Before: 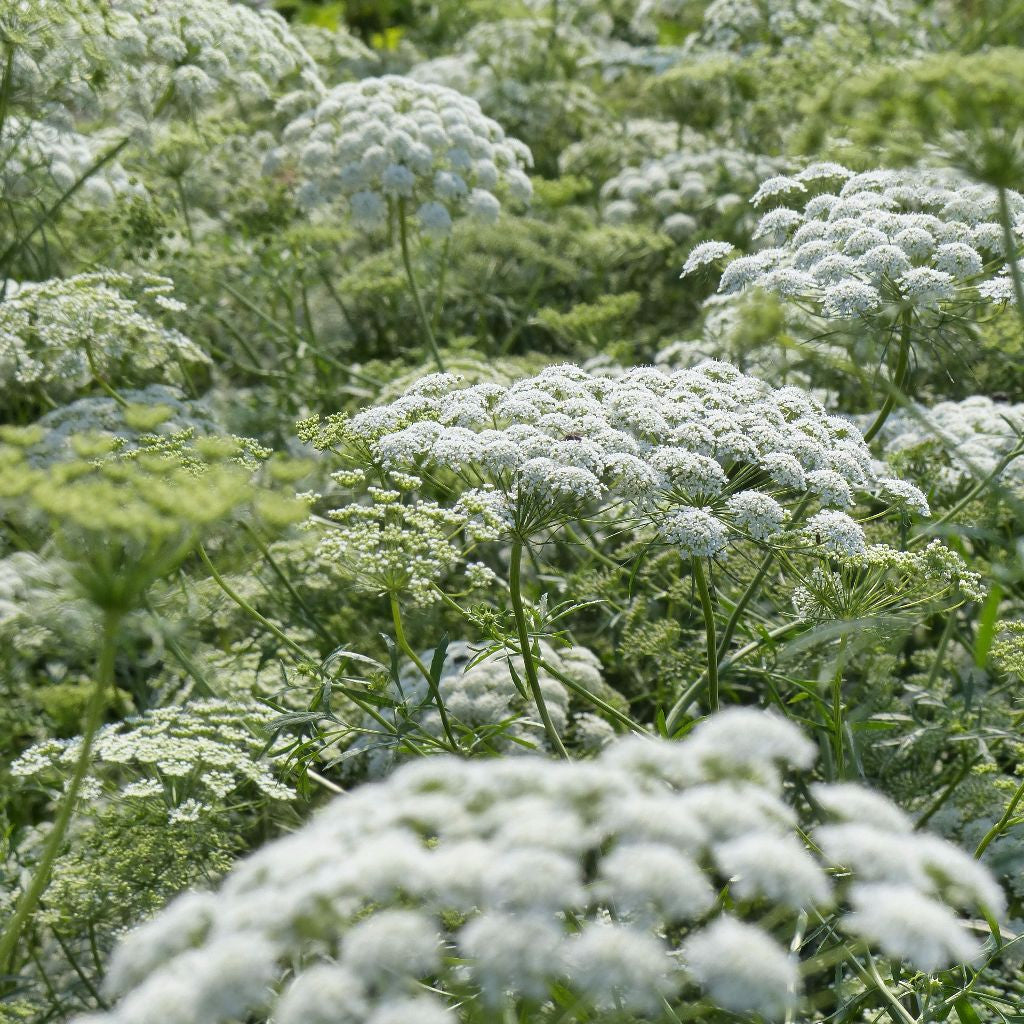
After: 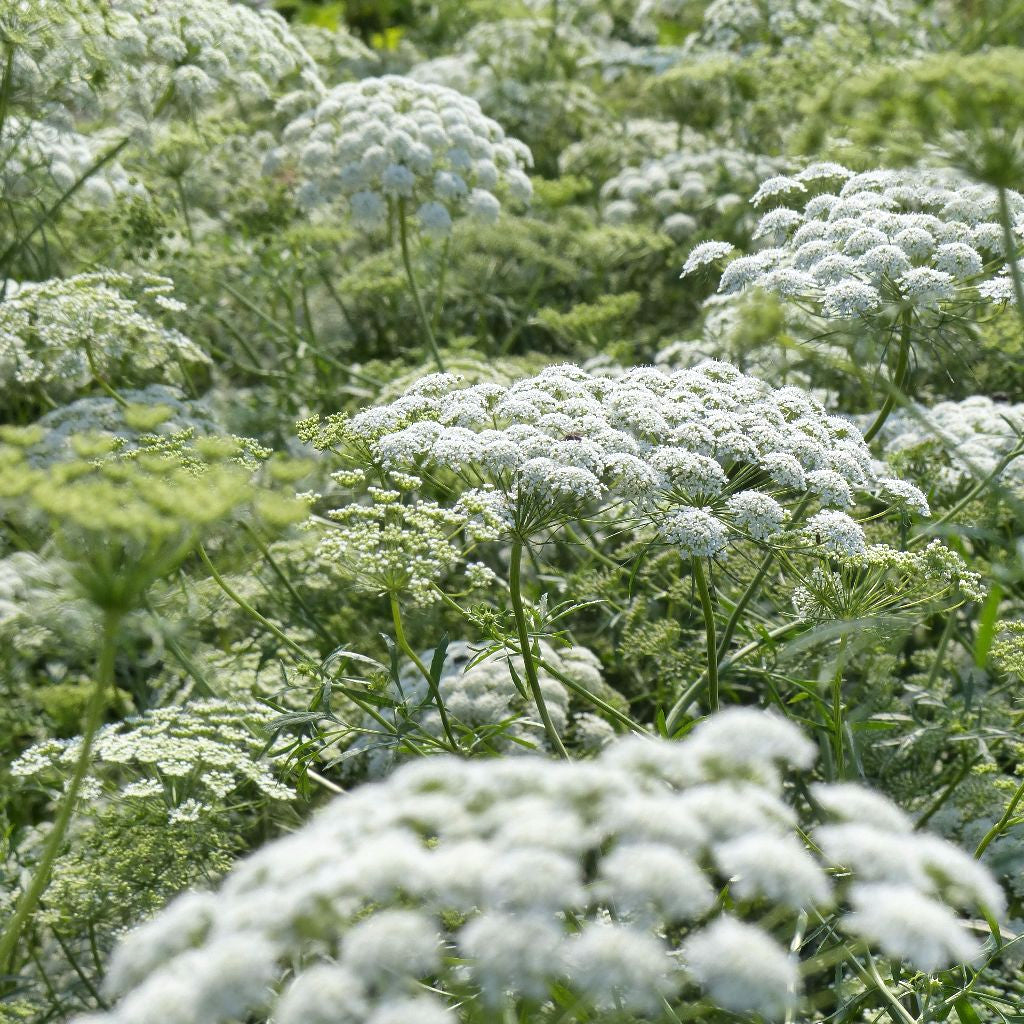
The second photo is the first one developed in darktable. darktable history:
exposure: exposure 0.152 EV, compensate exposure bias true, compensate highlight preservation false
